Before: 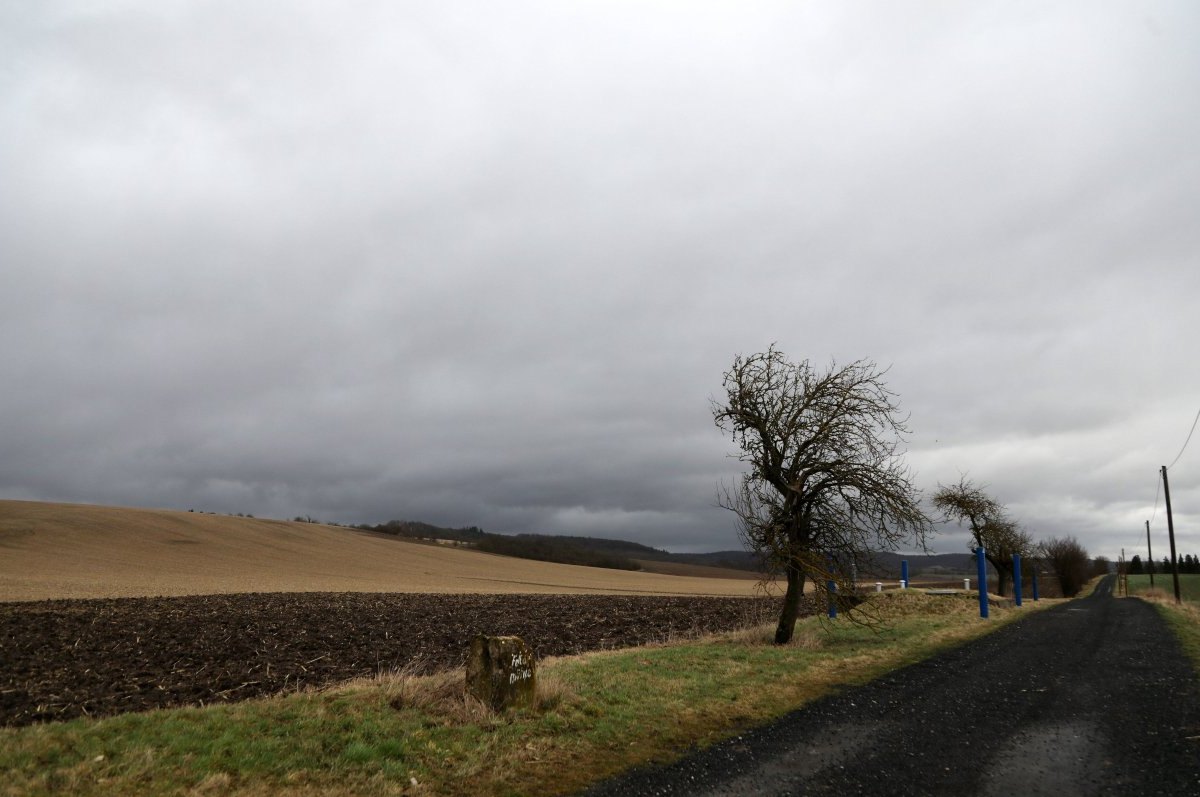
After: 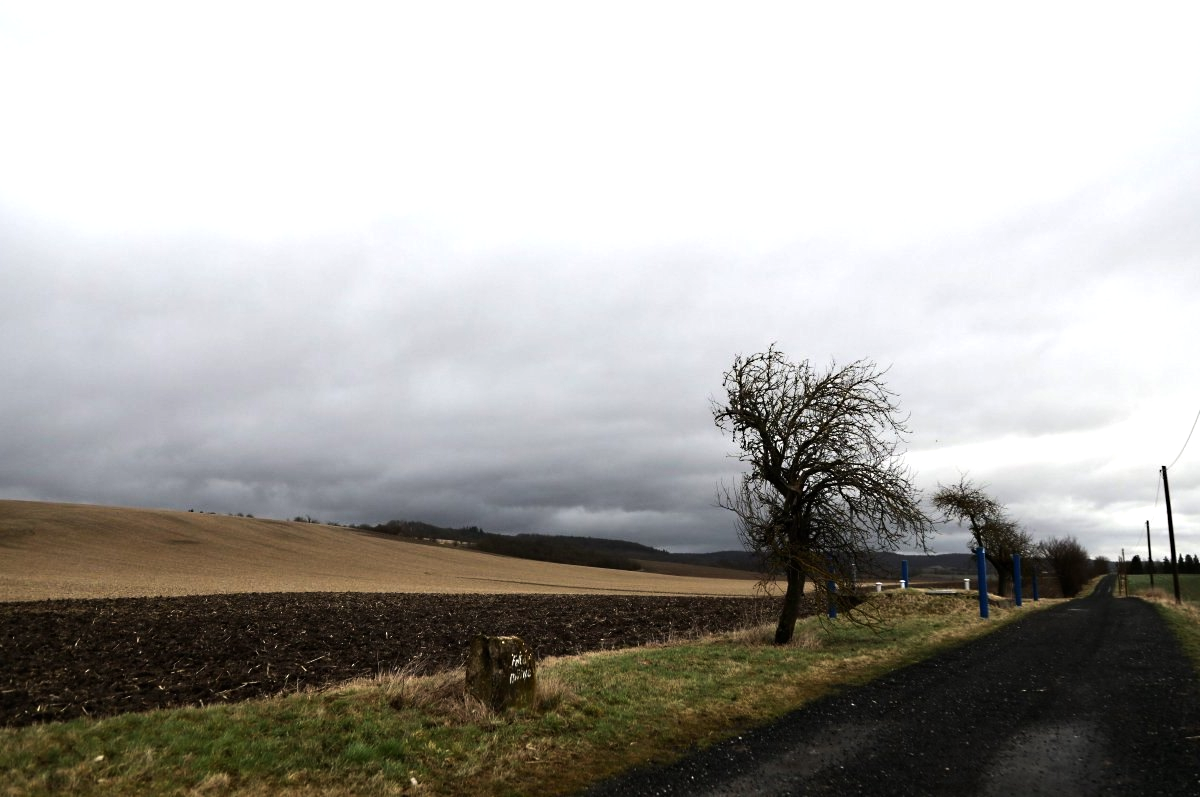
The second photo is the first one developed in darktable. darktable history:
sharpen: radius 5.325, amount 0.312, threshold 26.433
tone equalizer: -8 EV -0.75 EV, -7 EV -0.7 EV, -6 EV -0.6 EV, -5 EV -0.4 EV, -3 EV 0.4 EV, -2 EV 0.6 EV, -1 EV 0.7 EV, +0 EV 0.75 EV, edges refinement/feathering 500, mask exposure compensation -1.57 EV, preserve details no
